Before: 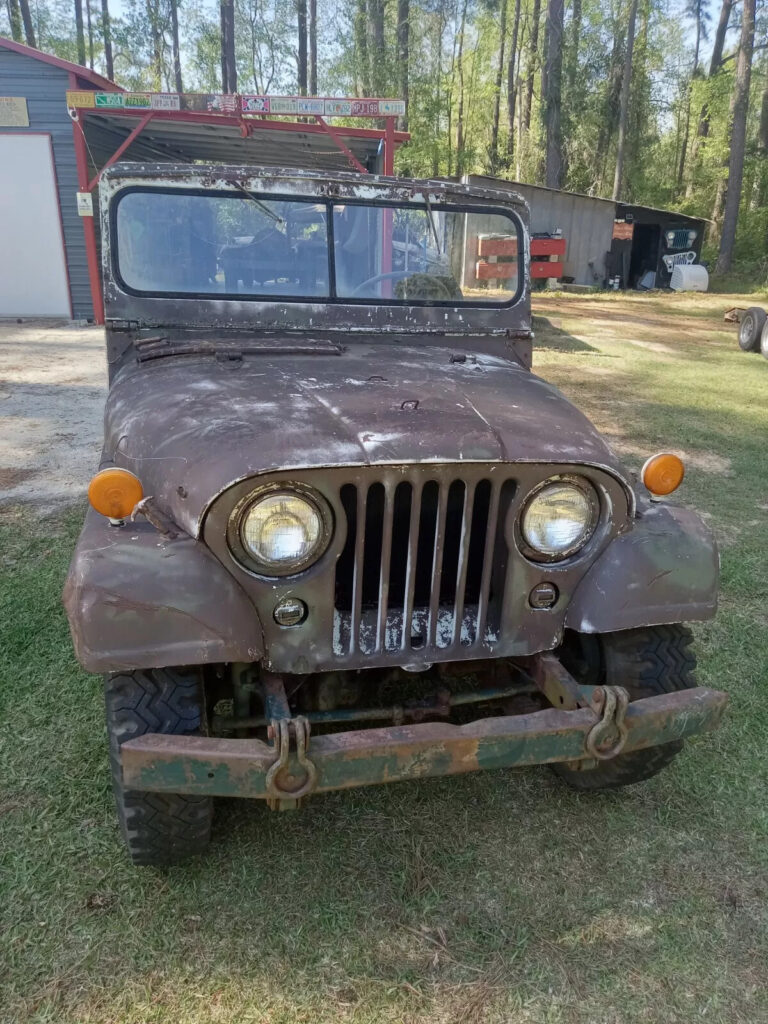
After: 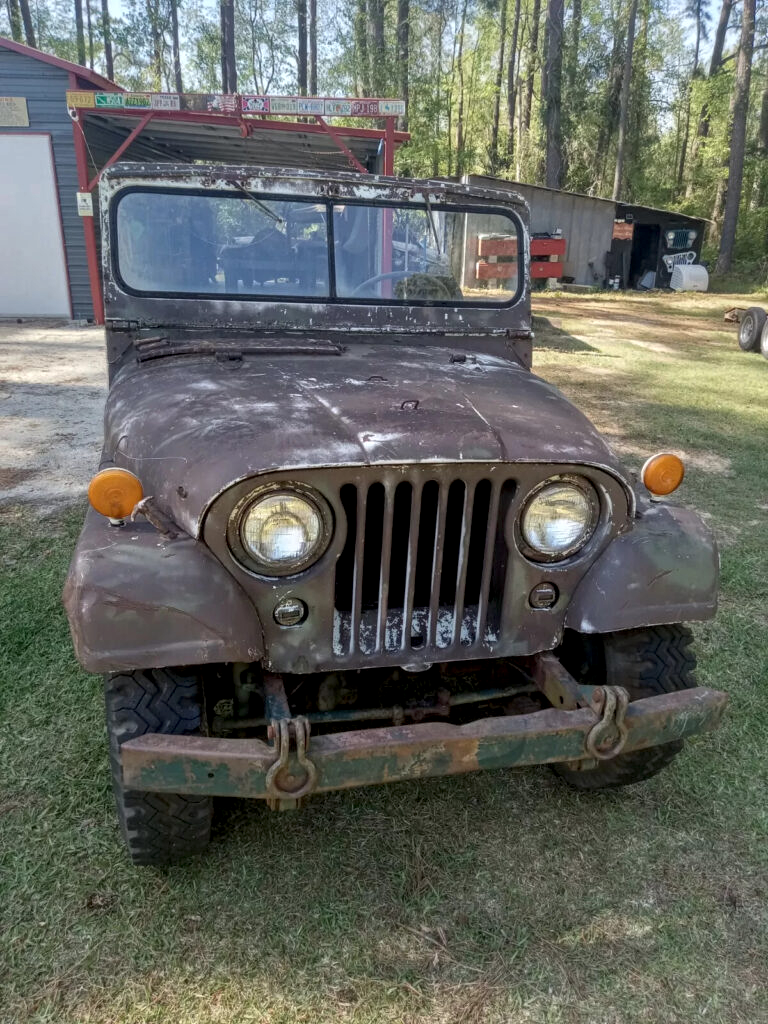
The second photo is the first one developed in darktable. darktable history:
exposure: black level correction 0.001, exposure 0.014 EV, compensate highlight preservation false
base curve: curves: ch0 [(0, 0) (0.303, 0.277) (1, 1)]
local contrast: detail 130%
